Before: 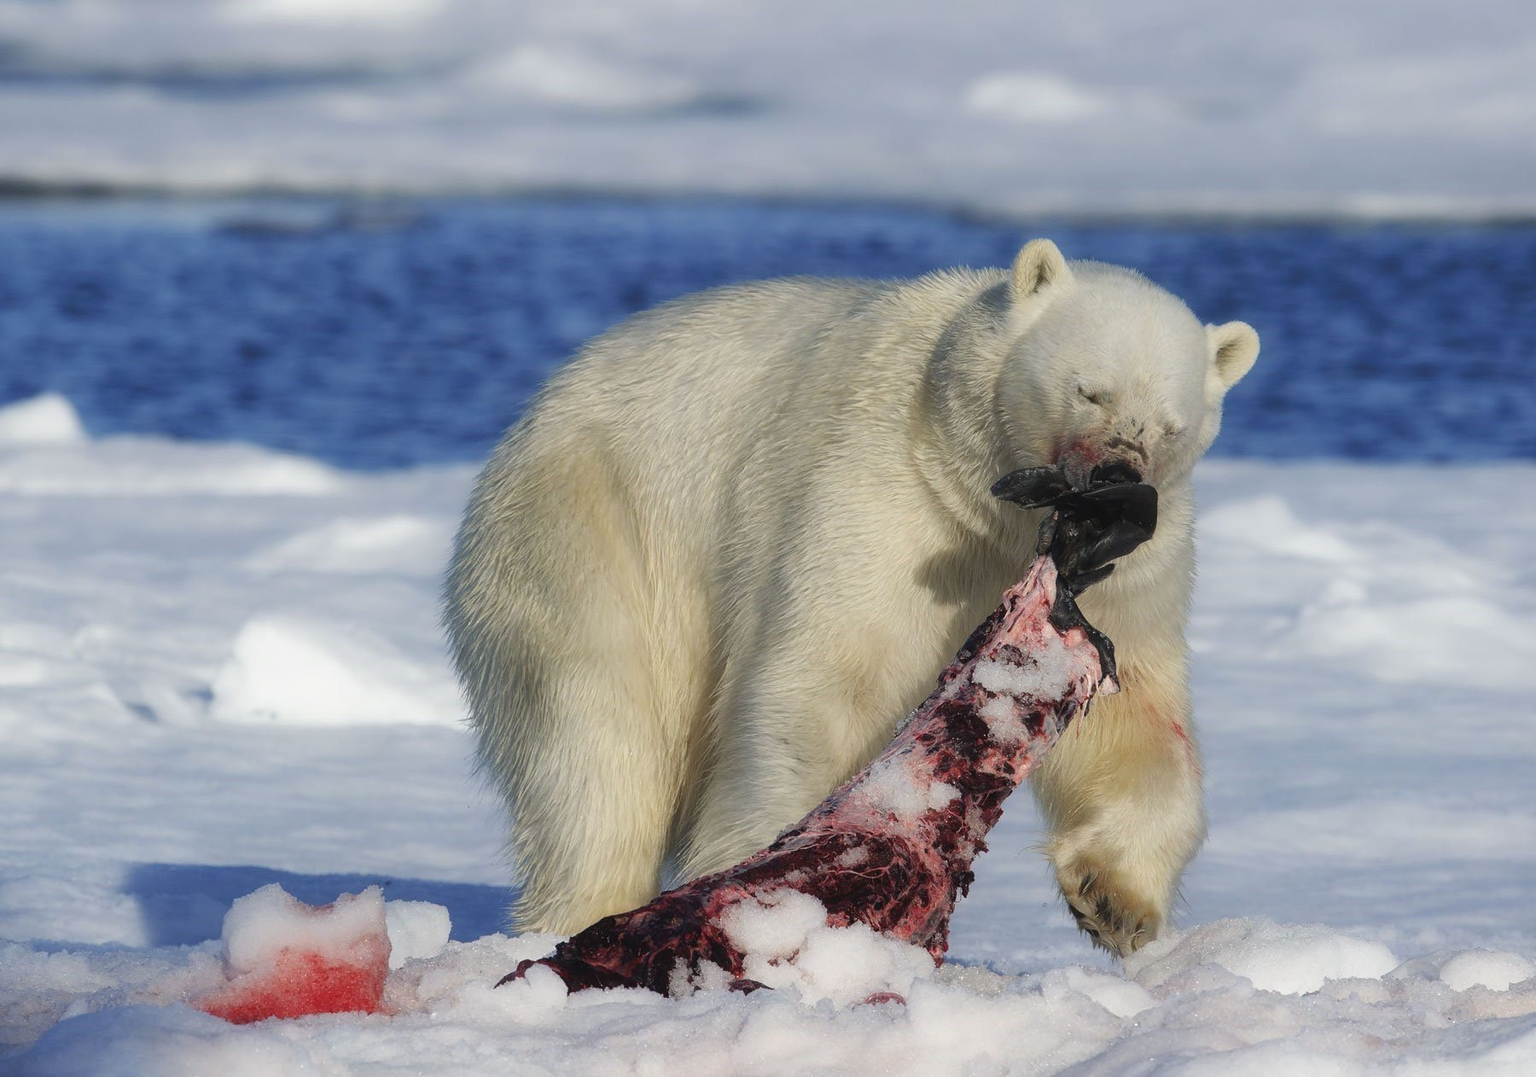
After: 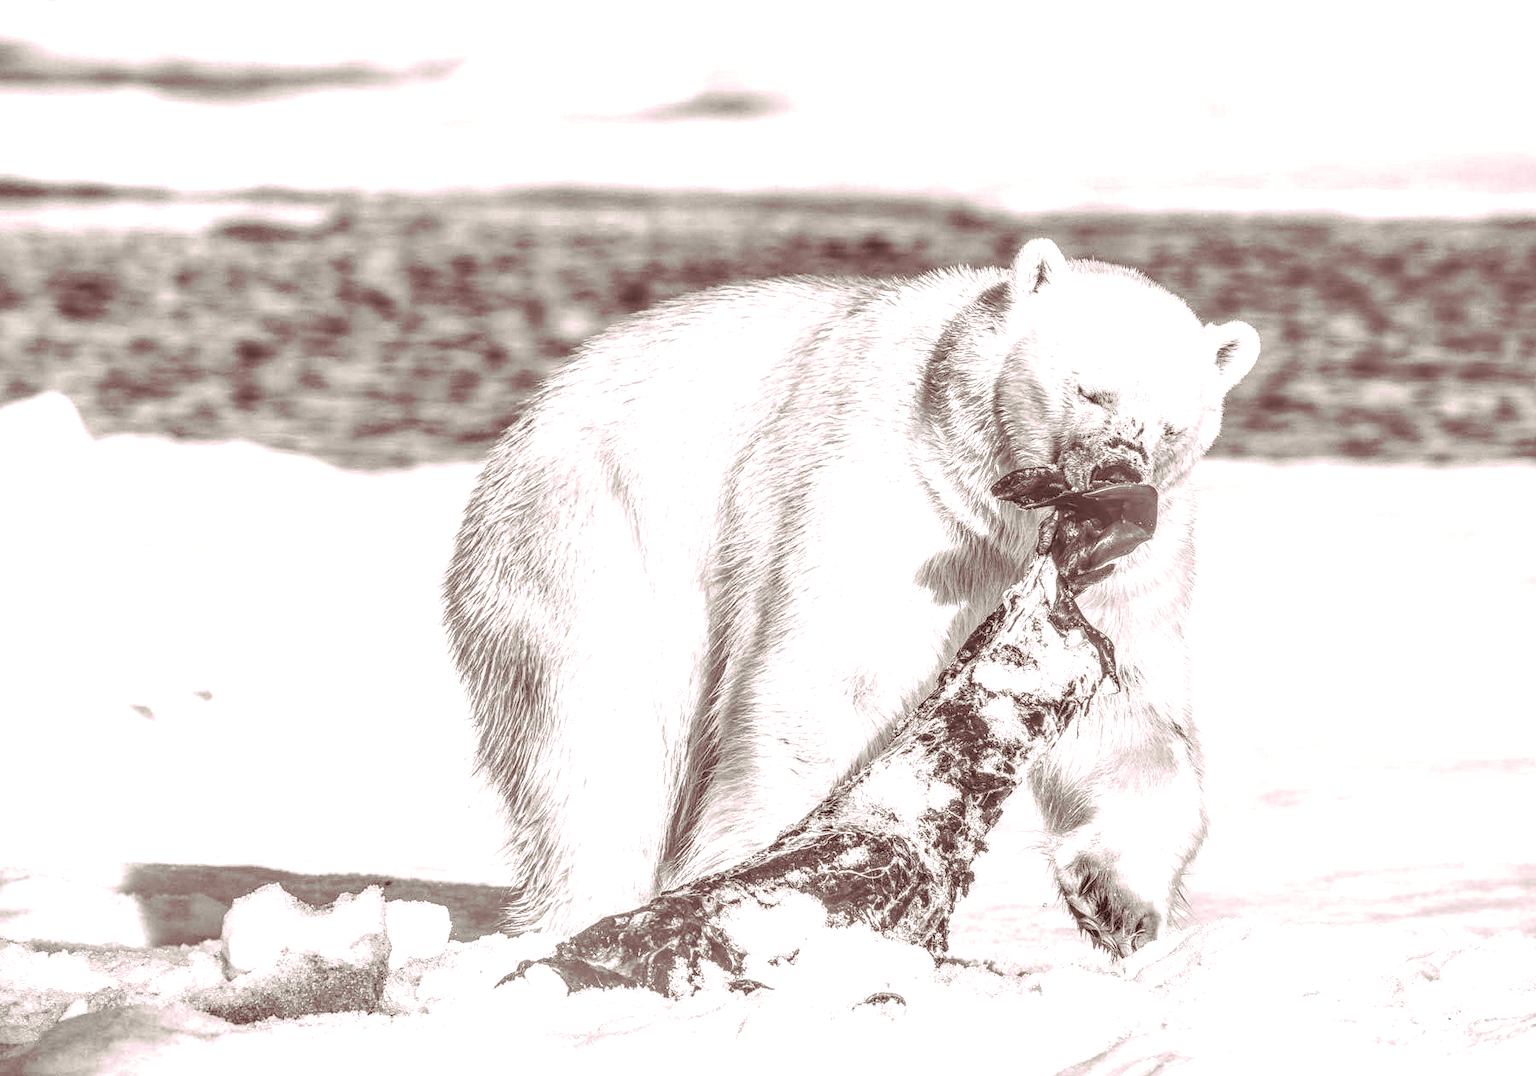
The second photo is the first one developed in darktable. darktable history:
colorize: hue 34.49°, saturation 35.33%, source mix 100%, lightness 55%, version 1
contrast brightness saturation: contrast 0.2, brightness 0.16, saturation 0.22
split-toning: highlights › hue 298.8°, highlights › saturation 0.73, compress 41.76%
local contrast: highlights 0%, shadows 0%, detail 300%, midtone range 0.3
